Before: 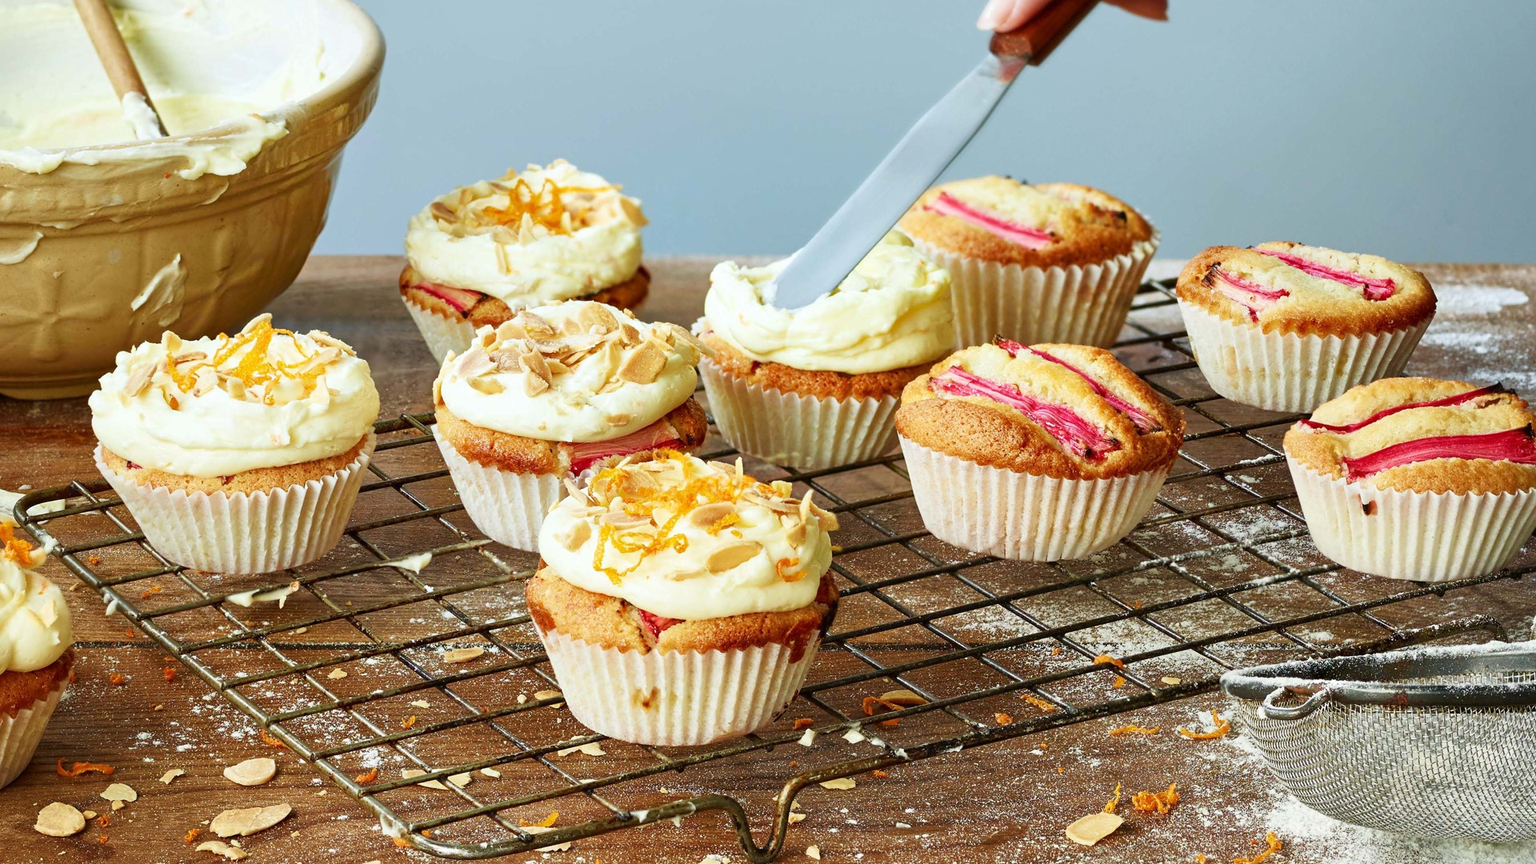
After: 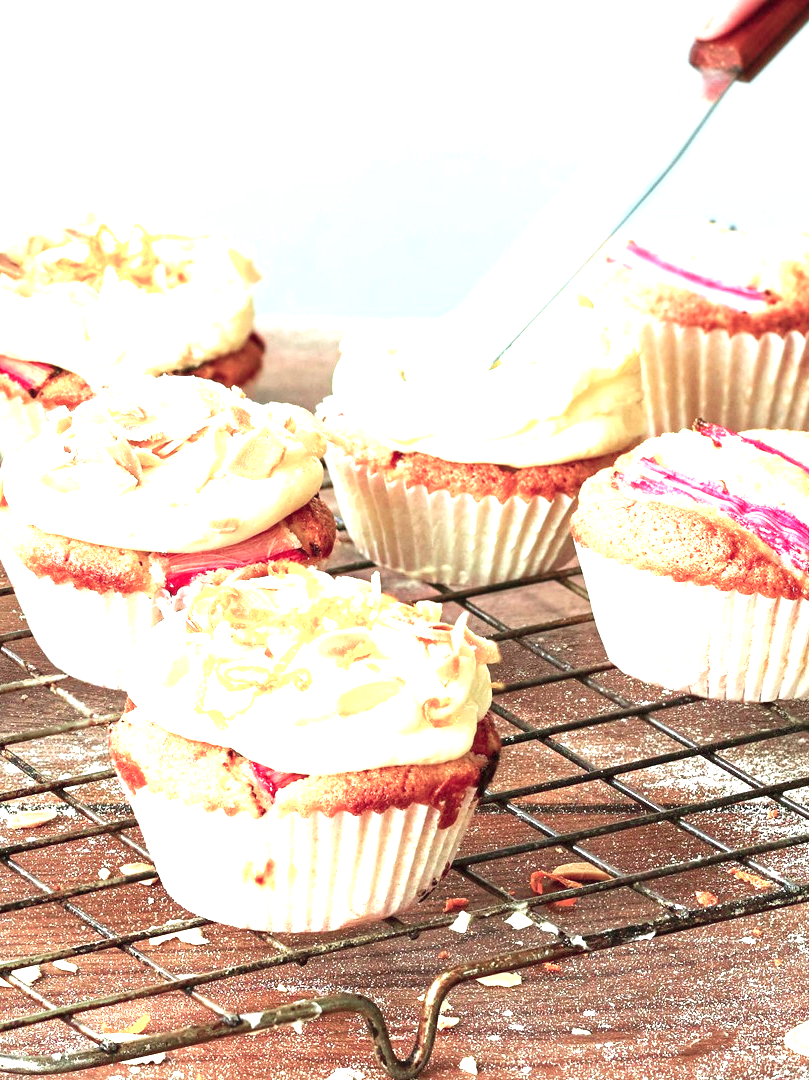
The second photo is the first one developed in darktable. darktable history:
crop: left 28.583%, right 29.231%
color contrast: blue-yellow contrast 0.62
exposure: exposure 1.5 EV, compensate highlight preservation false
